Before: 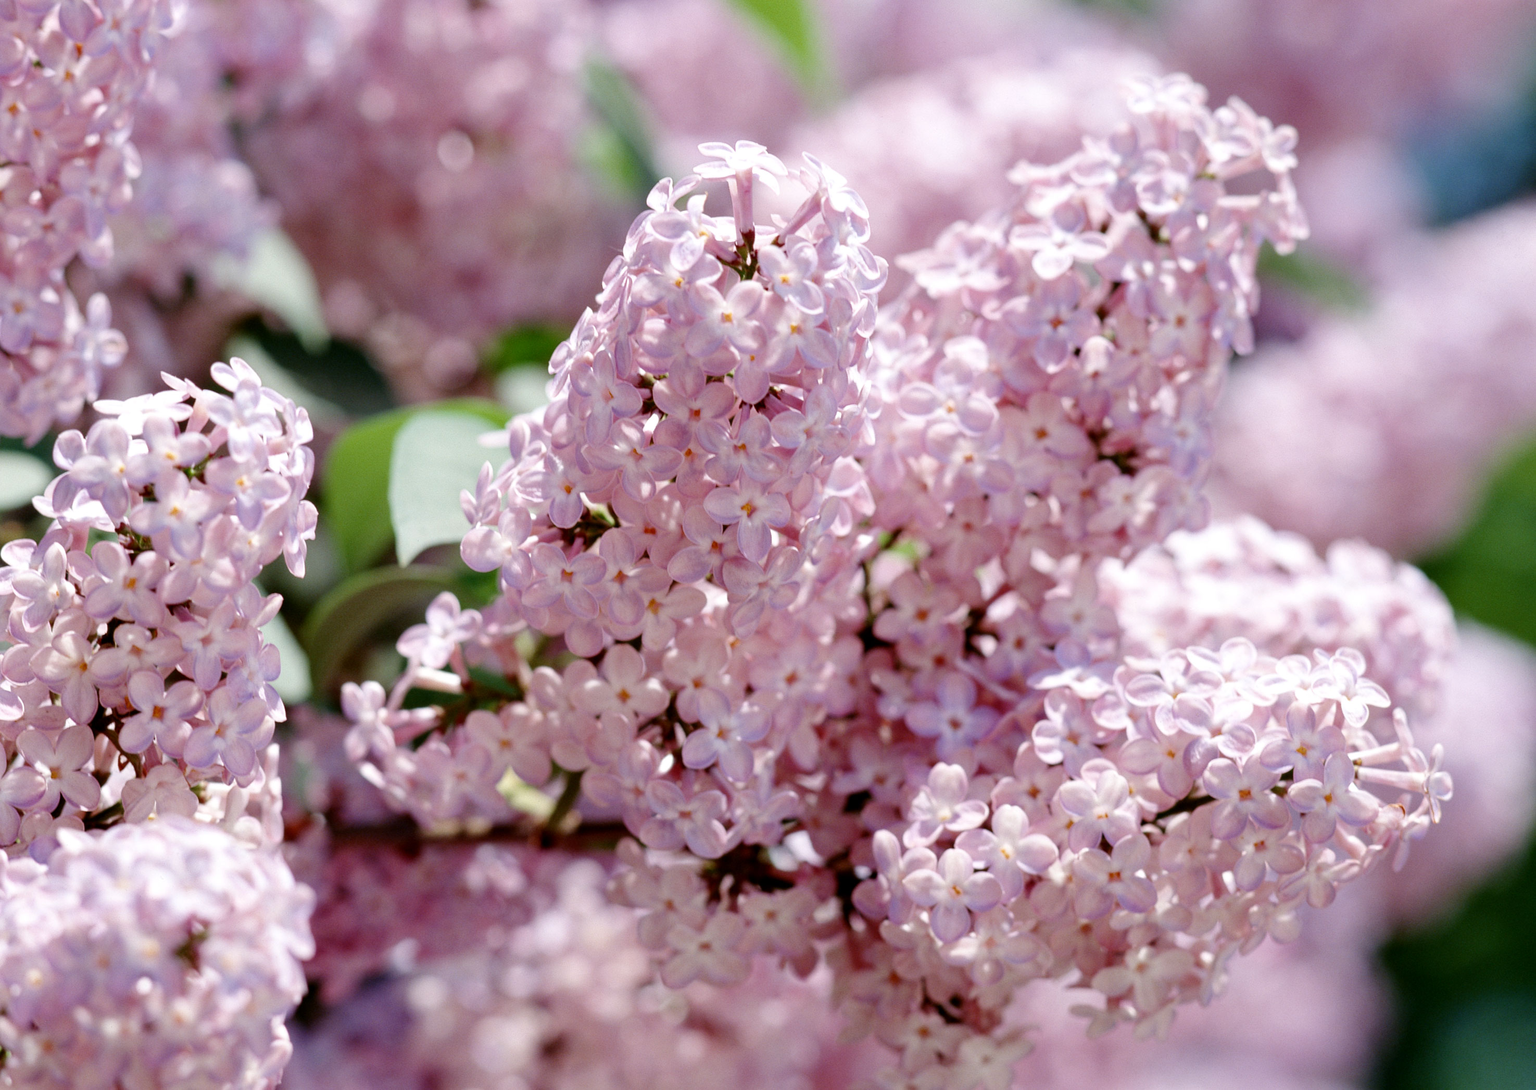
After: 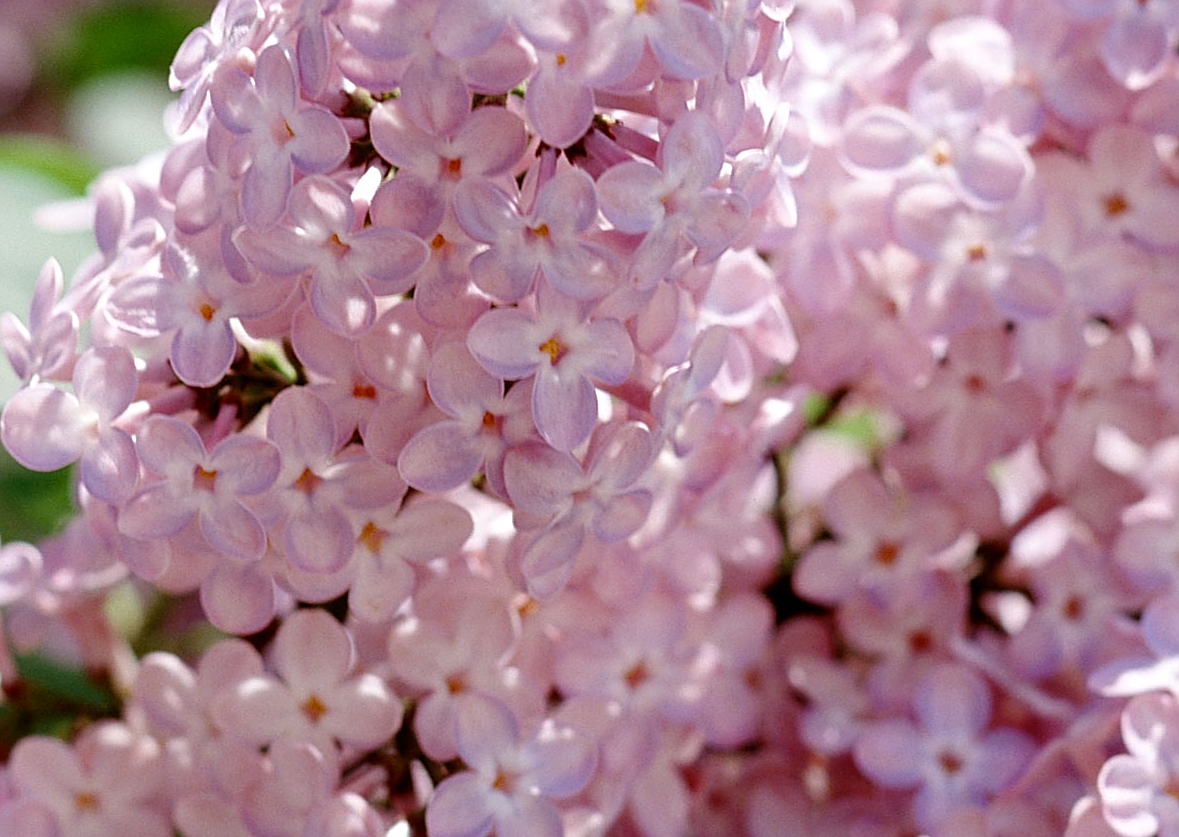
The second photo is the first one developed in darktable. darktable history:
crop: left 30%, top 30%, right 30%, bottom 30%
sharpen: on, module defaults
